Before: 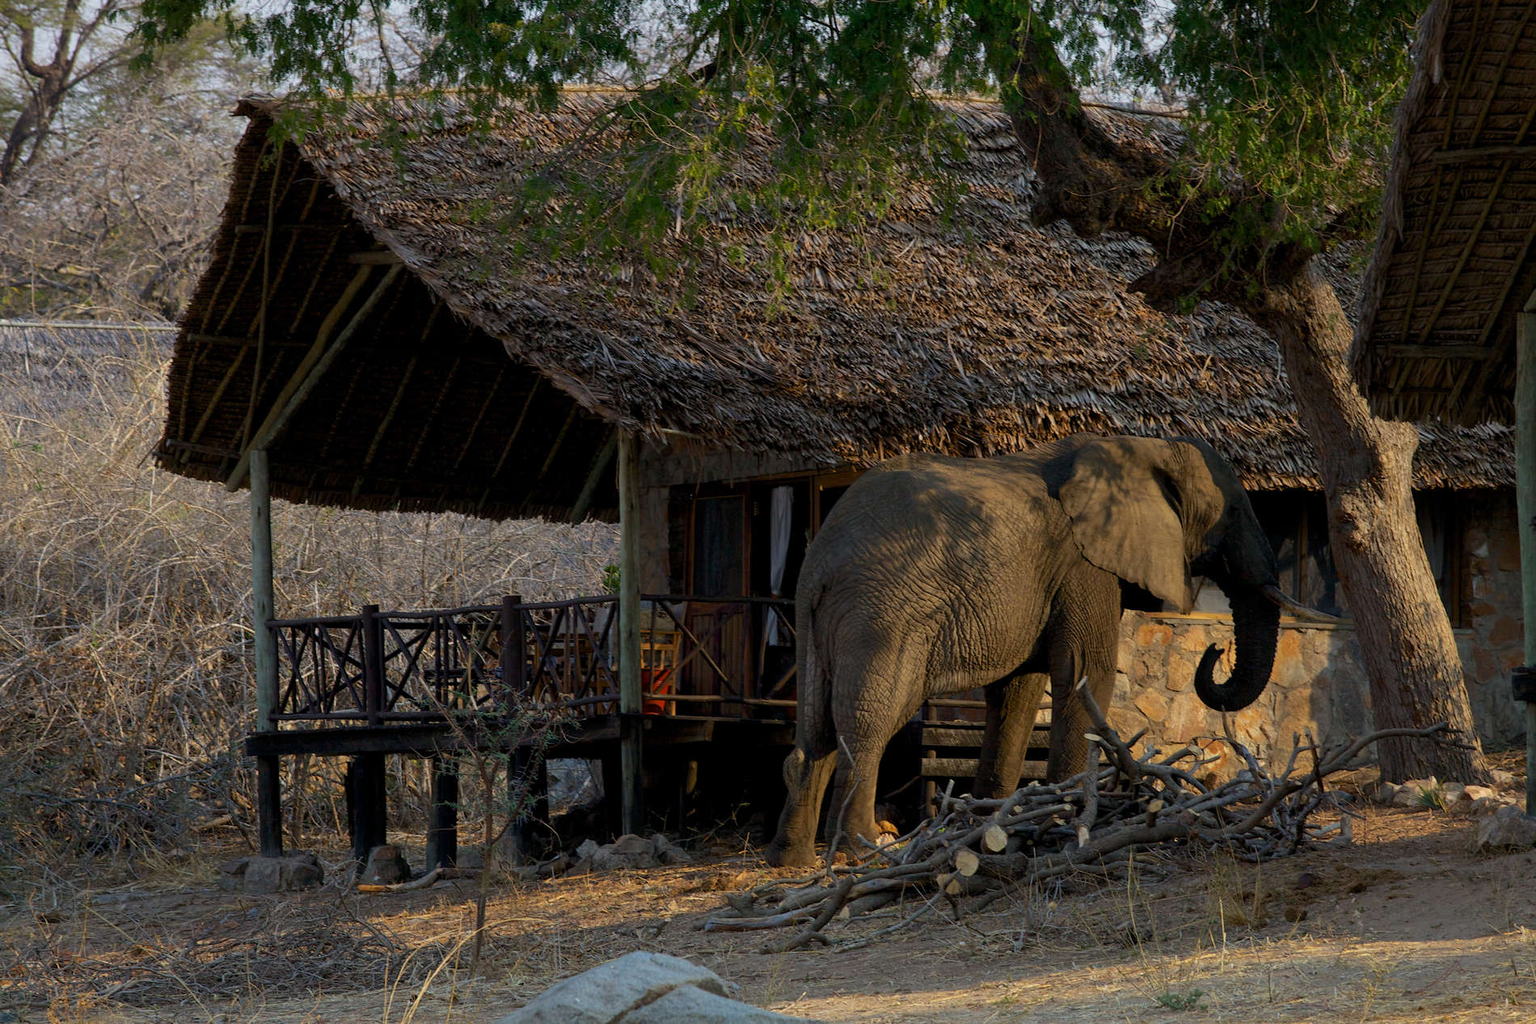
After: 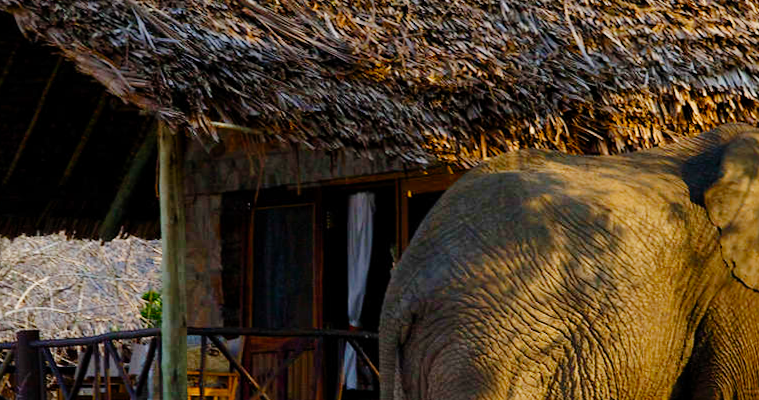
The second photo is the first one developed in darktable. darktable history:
rotate and perspective: rotation -0.45°, automatic cropping original format, crop left 0.008, crop right 0.992, crop top 0.012, crop bottom 0.988
crop: left 31.751%, top 32.172%, right 27.8%, bottom 35.83%
color balance rgb: perceptual saturation grading › global saturation 20%, perceptual saturation grading › highlights -25%, perceptual saturation grading › shadows 25%
base curve: curves: ch0 [(0, 0) (0.008, 0.007) (0.022, 0.029) (0.048, 0.089) (0.092, 0.197) (0.191, 0.399) (0.275, 0.534) (0.357, 0.65) (0.477, 0.78) (0.542, 0.833) (0.799, 0.973) (1, 1)], preserve colors none
